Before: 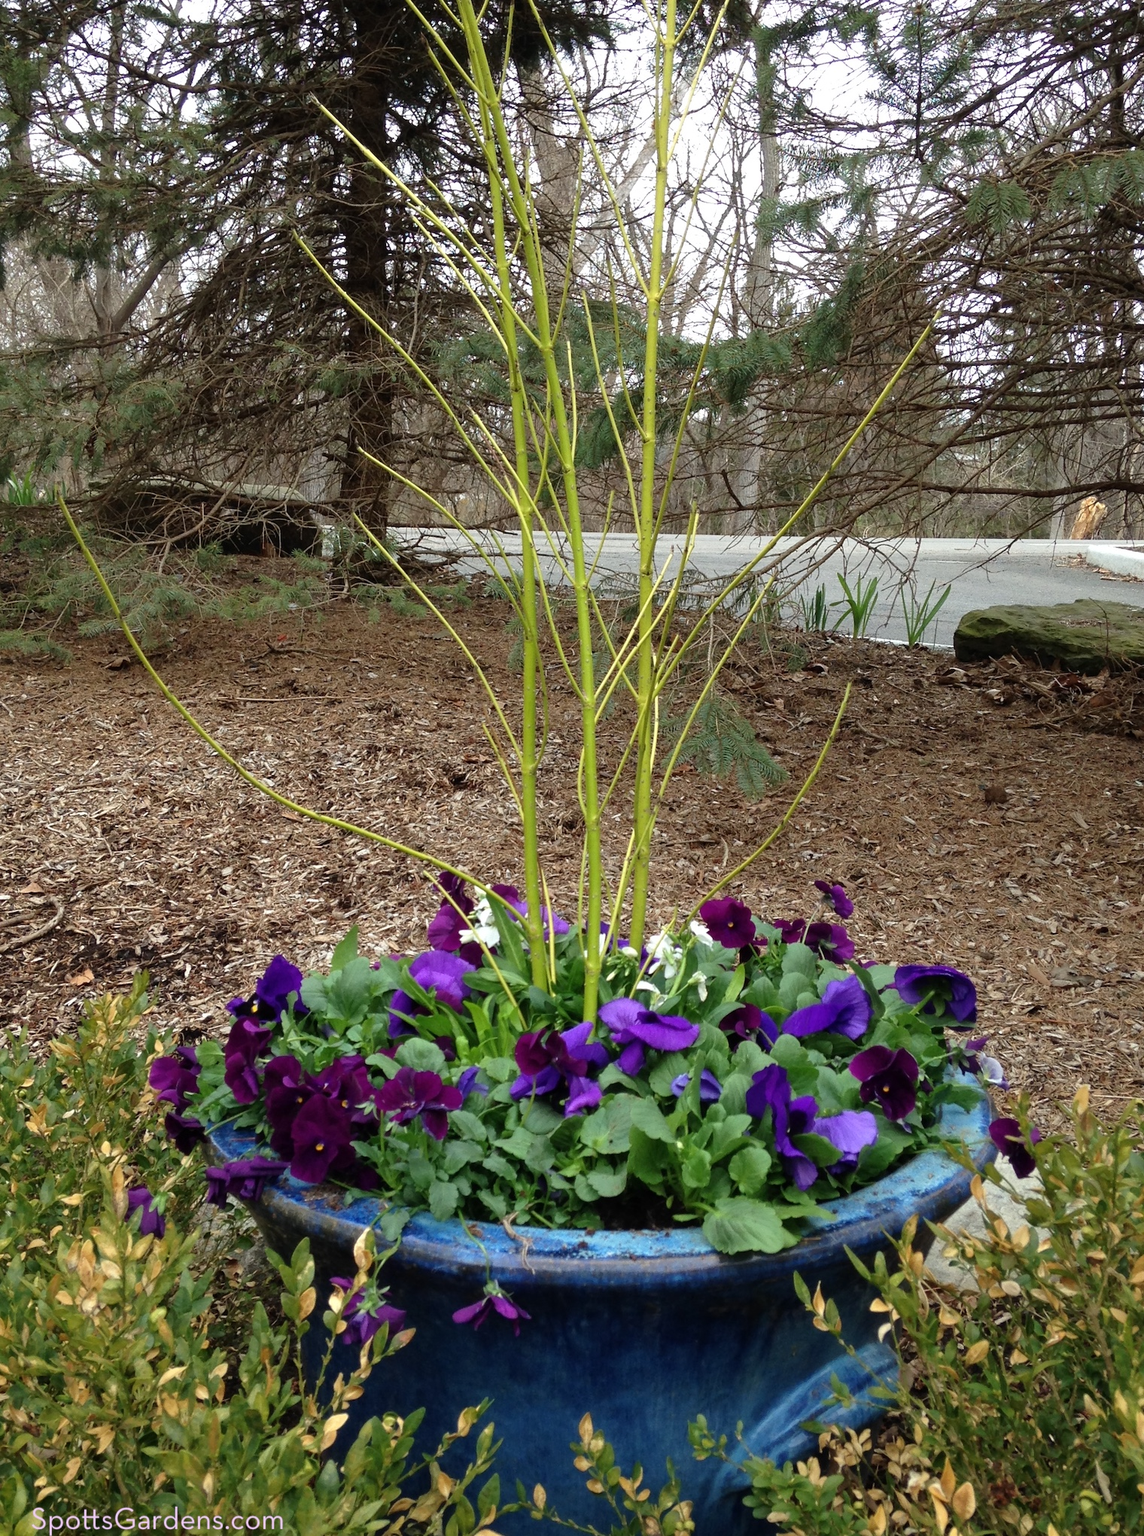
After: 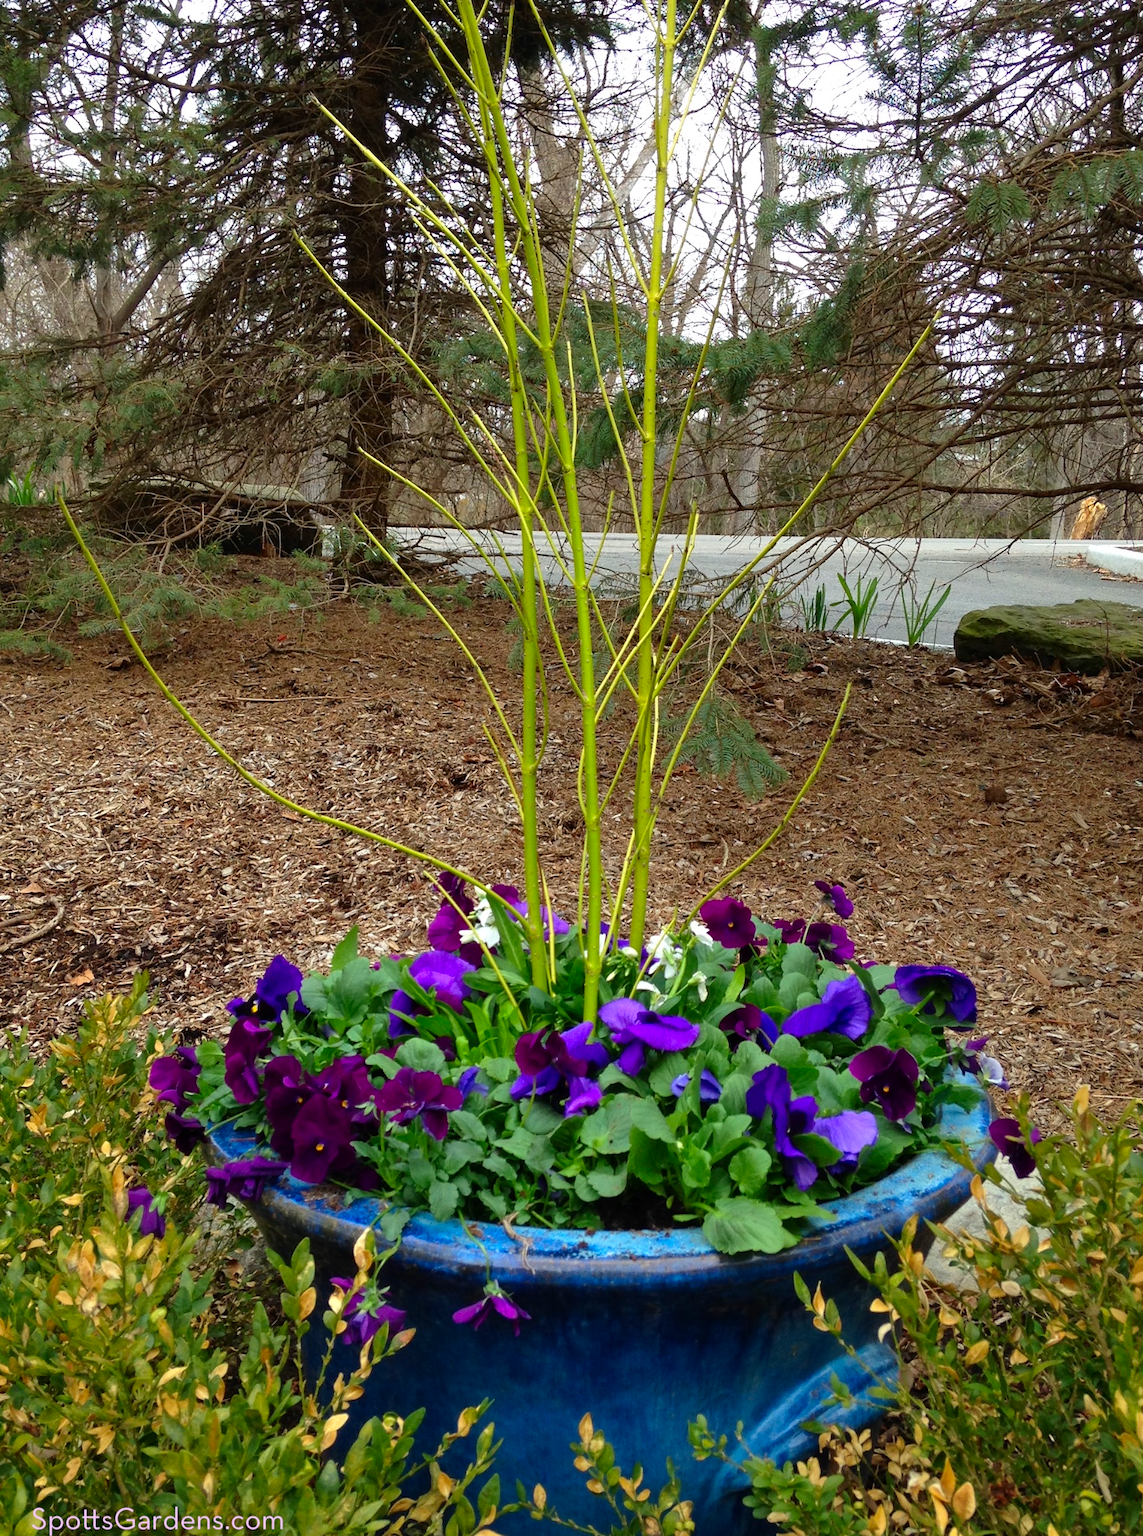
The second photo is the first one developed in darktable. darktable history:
shadows and highlights: radius 126.72, shadows 30.42, highlights -31.08, low approximation 0.01, soften with gaussian
contrast brightness saturation: brightness -0.022, saturation 0.368
